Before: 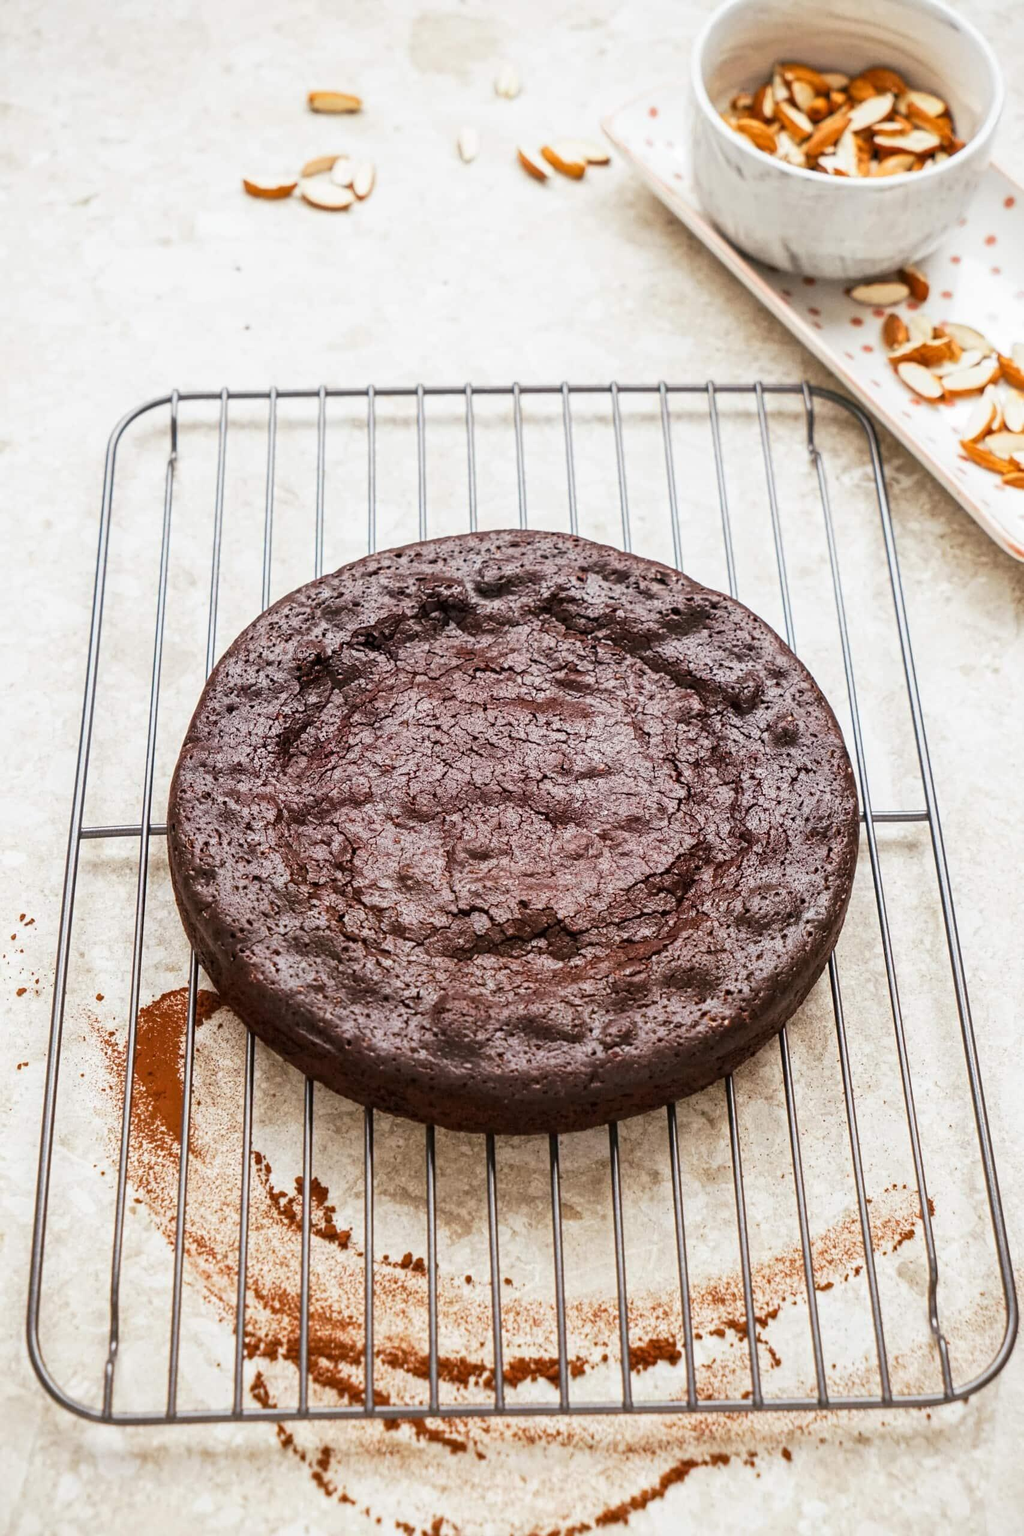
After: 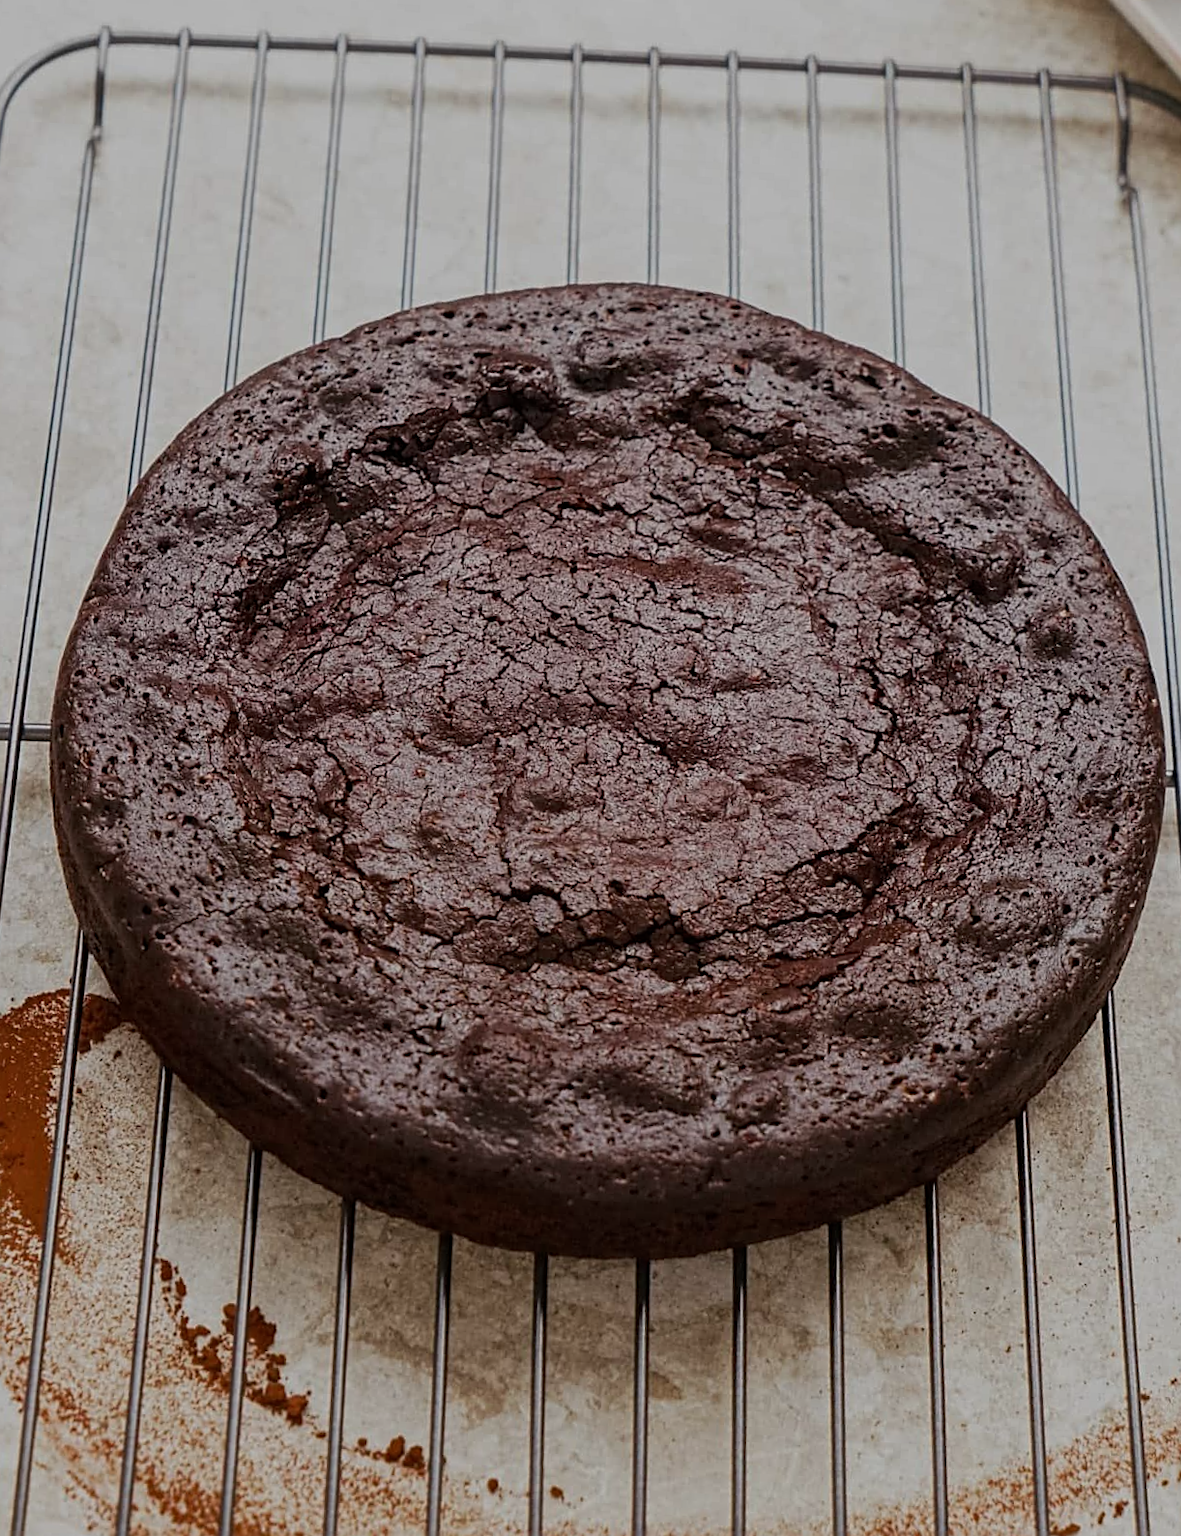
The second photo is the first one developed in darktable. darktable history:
sharpen: on, module defaults
exposure: exposure -1 EV, compensate highlight preservation false
crop and rotate: angle -3.37°, left 9.79%, top 20.73%, right 12.42%, bottom 11.82%
